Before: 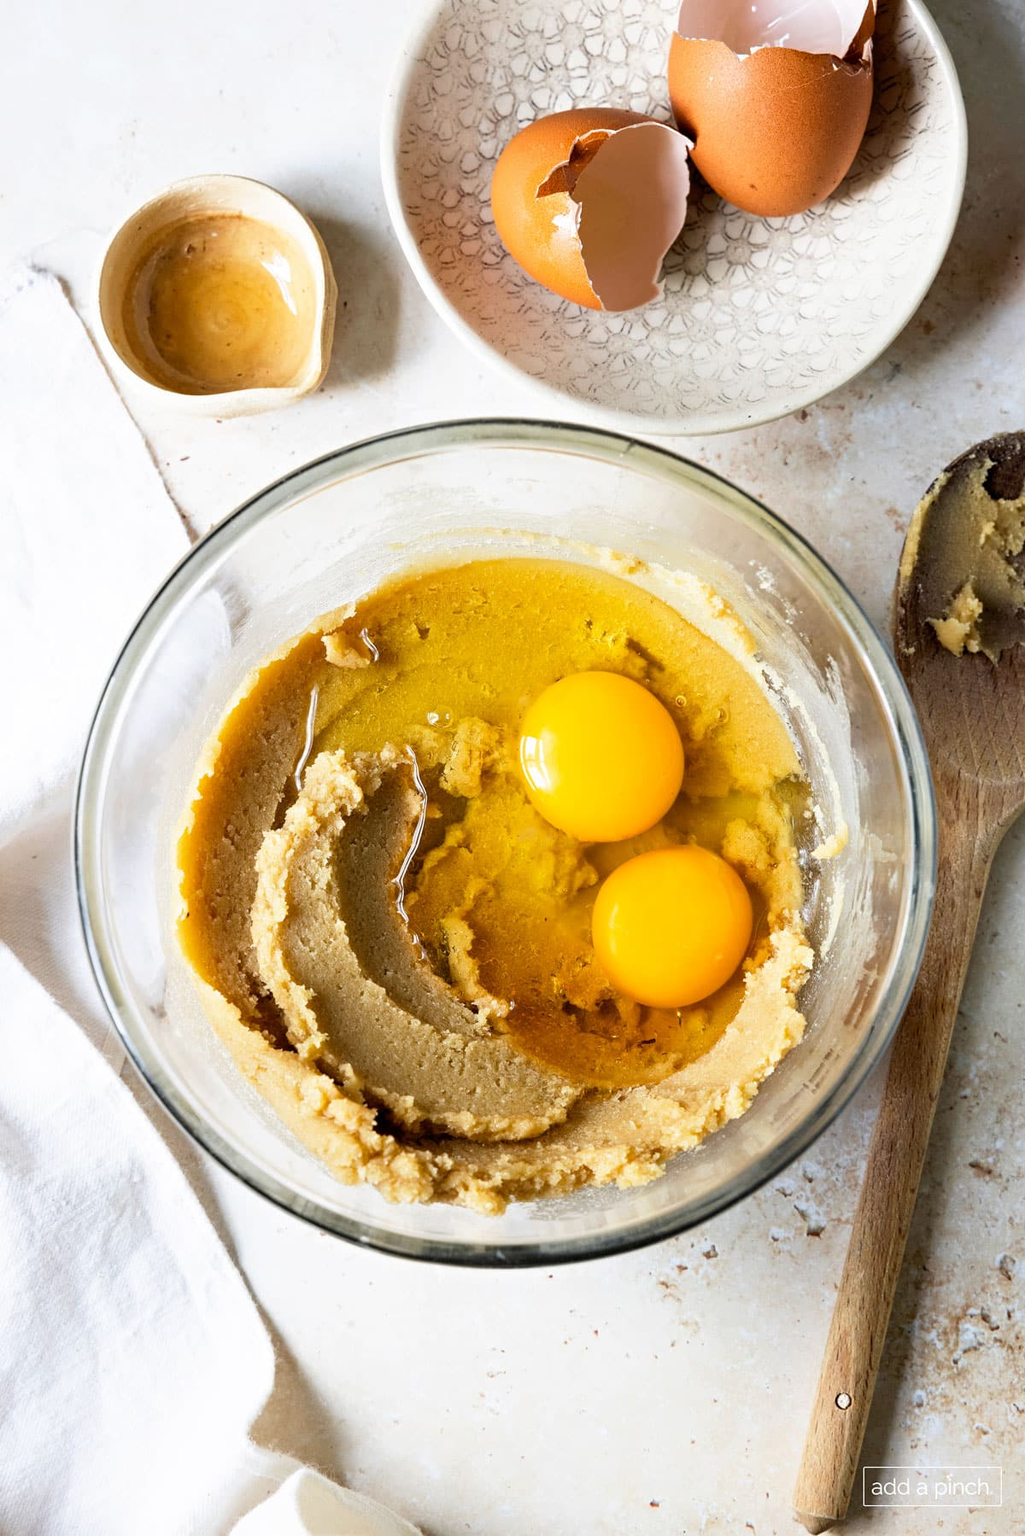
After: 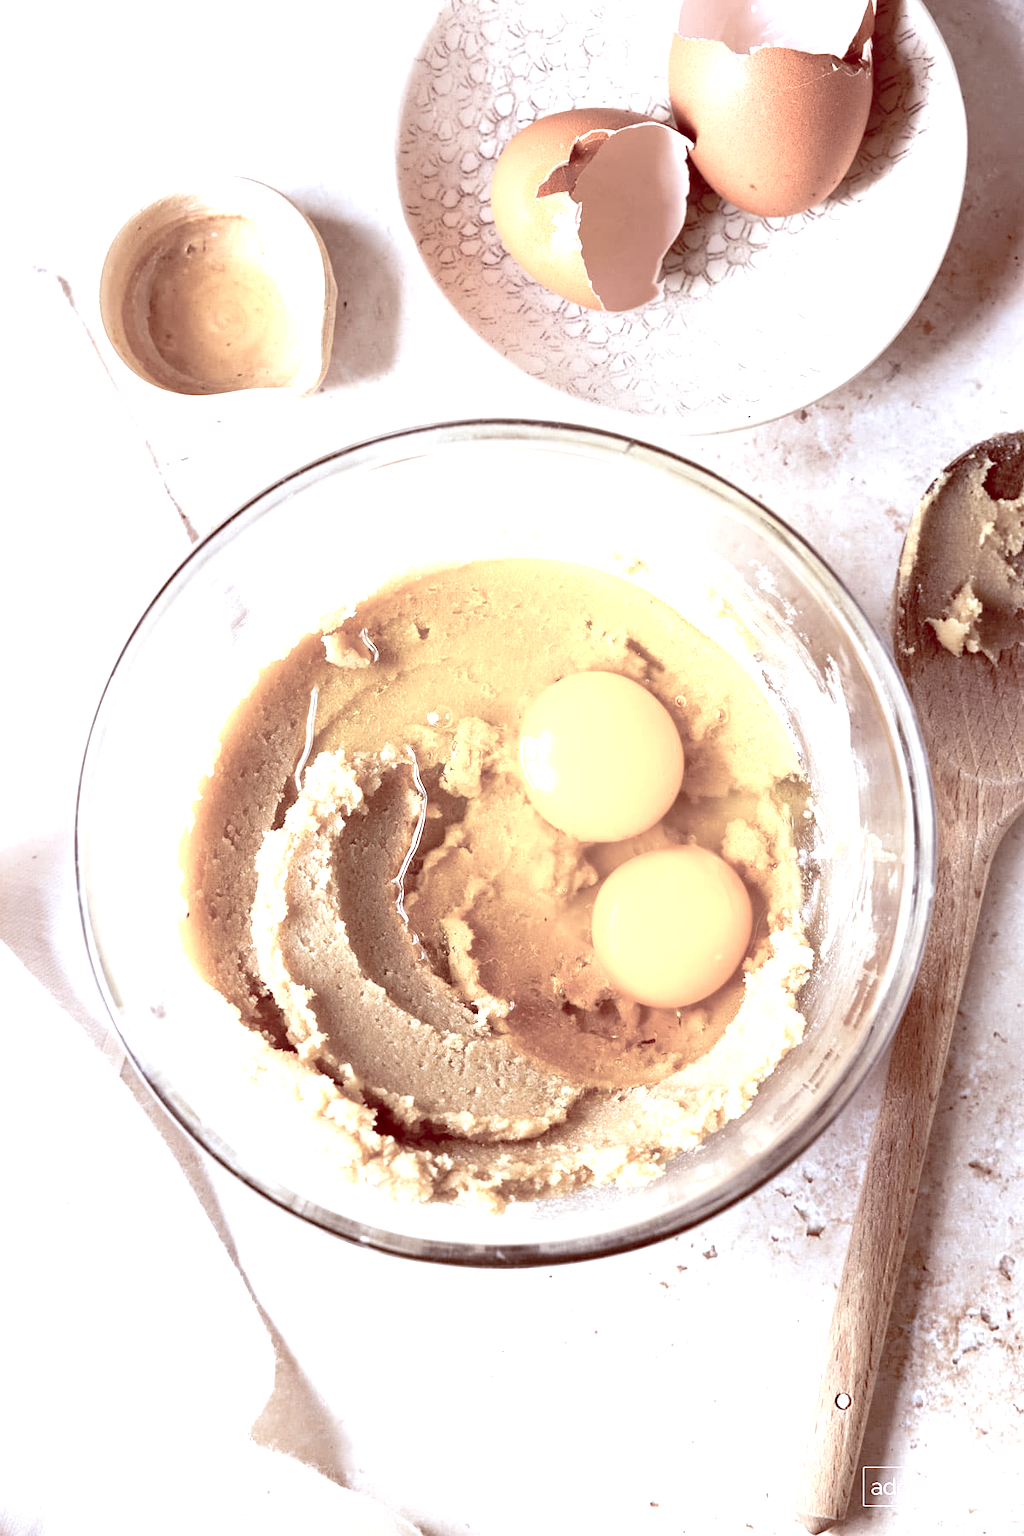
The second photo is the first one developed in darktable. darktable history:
rgb levels: mode RGB, independent channels, levels [[0, 0.474, 1], [0, 0.5, 1], [0, 0.5, 1]]
contrast brightness saturation: saturation 0.1
exposure: exposure 1.089 EV, compensate highlight preservation false
white balance: red 0.967, blue 1.119, emerald 0.756
color balance rgb: shadows lift › luminance 1%, shadows lift › chroma 0.2%, shadows lift › hue 20°, power › luminance 1%, power › chroma 0.4%, power › hue 34°, highlights gain › luminance 0.8%, highlights gain › chroma 0.4%, highlights gain › hue 44°, global offset › chroma 0.4%, global offset › hue 34°, white fulcrum 0.08 EV, linear chroma grading › shadows -7%, linear chroma grading › highlights -7%, linear chroma grading › global chroma -10%, linear chroma grading › mid-tones -8%, perceptual saturation grading › global saturation -28%, perceptual saturation grading › highlights -20%, perceptual saturation grading › mid-tones -24%, perceptual saturation grading › shadows -24%, perceptual brilliance grading › global brilliance -1%, perceptual brilliance grading › highlights -1%, perceptual brilliance grading › mid-tones -1%, perceptual brilliance grading › shadows -1%, global vibrance -17%, contrast -6%
